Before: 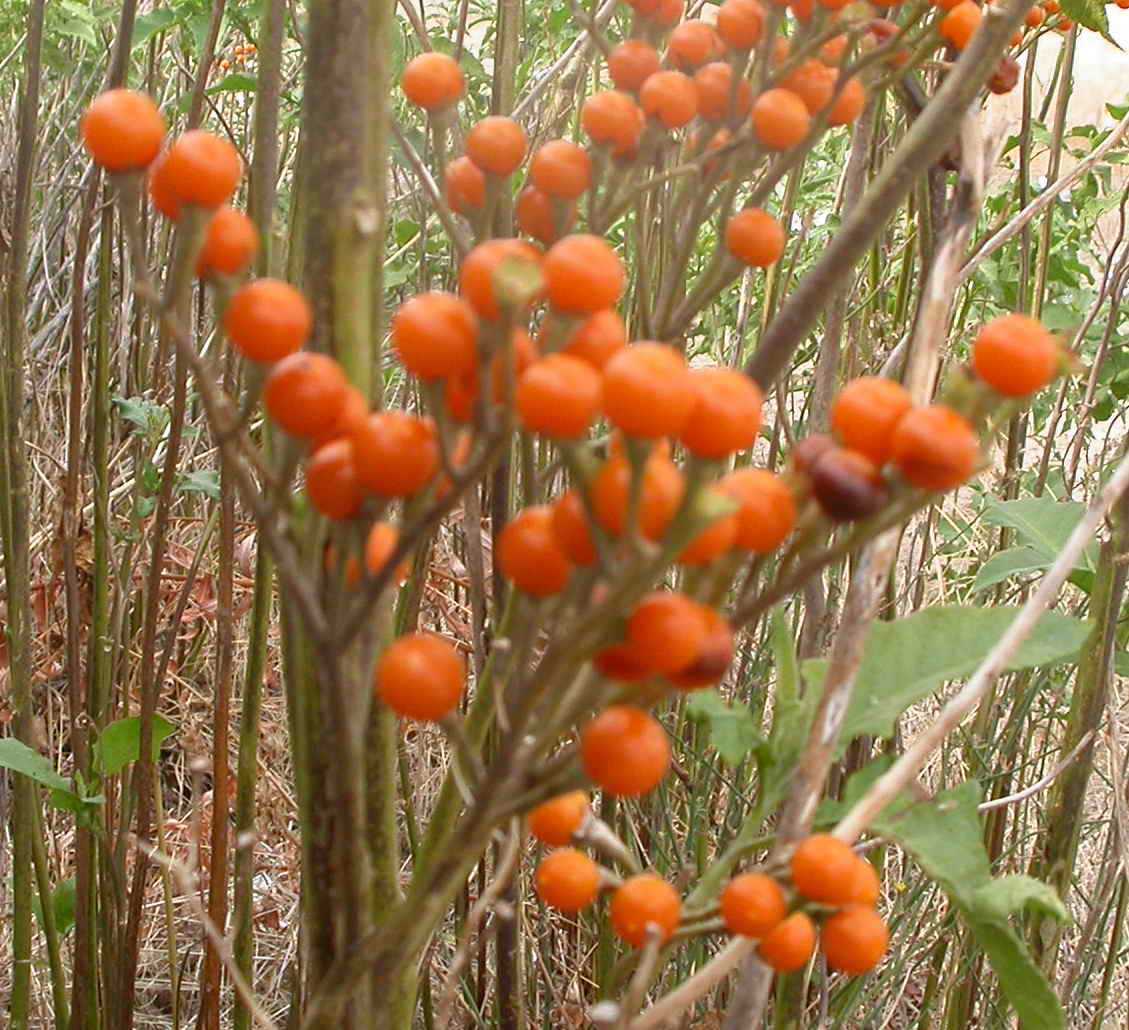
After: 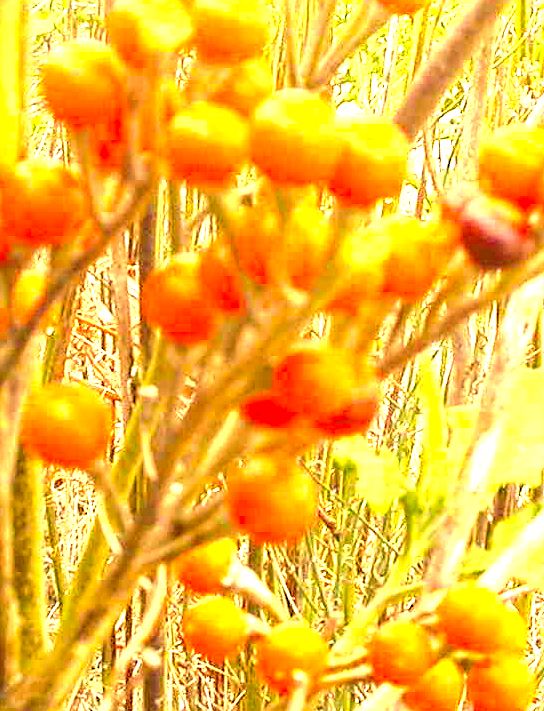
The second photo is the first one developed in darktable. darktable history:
exposure: black level correction 0, exposure 2.345 EV, compensate highlight preservation false
sharpen: radius 1.875, amount 0.413, threshold 1.38
crop: left 31.318%, top 24.482%, right 20.424%, bottom 6.484%
color correction: highlights a* 18.02, highlights b* 34.82, shadows a* 1.05, shadows b* 6.27, saturation 1.01
tone equalizer: on, module defaults
haze removal: compatibility mode true
local contrast: on, module defaults
